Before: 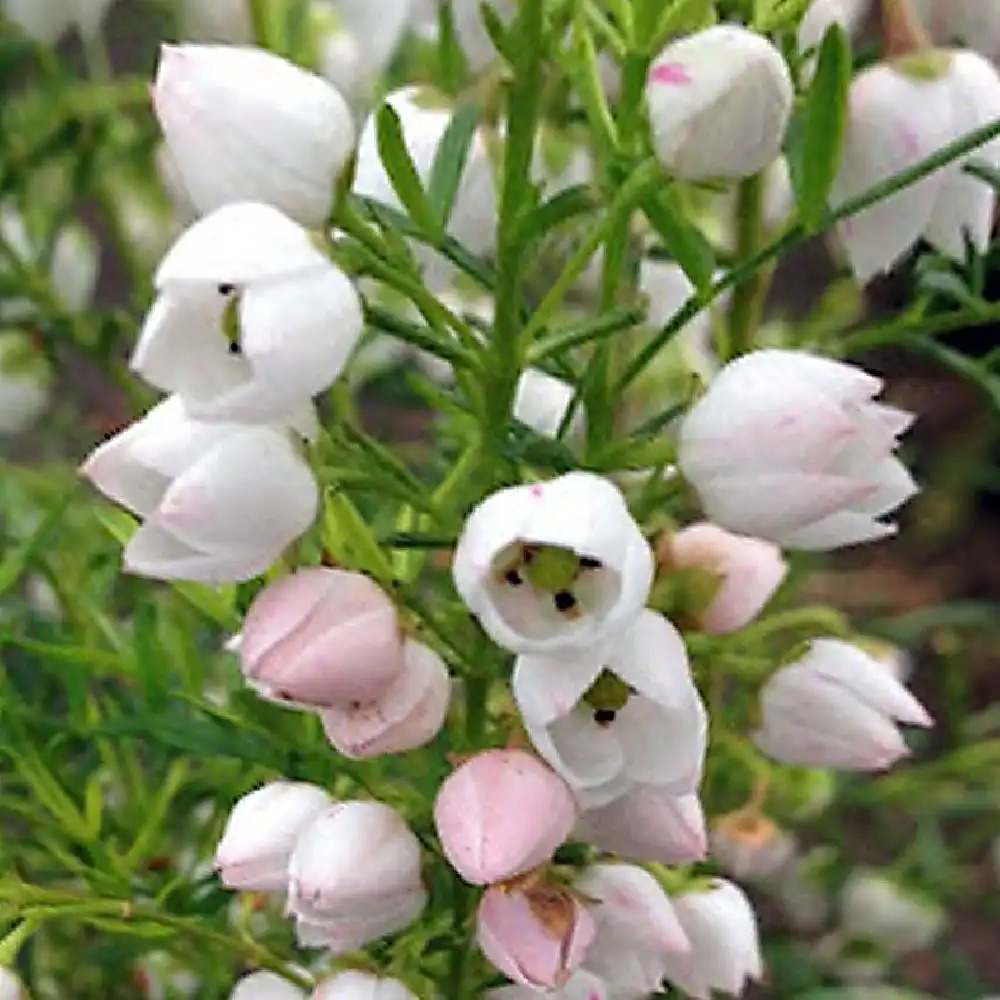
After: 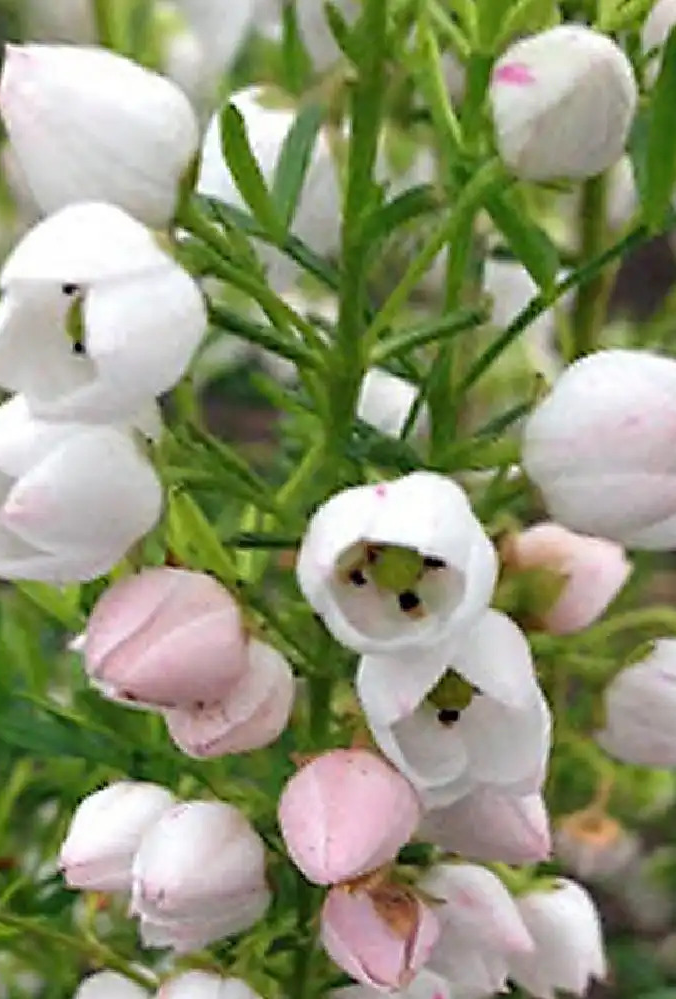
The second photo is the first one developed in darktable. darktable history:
crop and rotate: left 15.698%, right 16.655%
